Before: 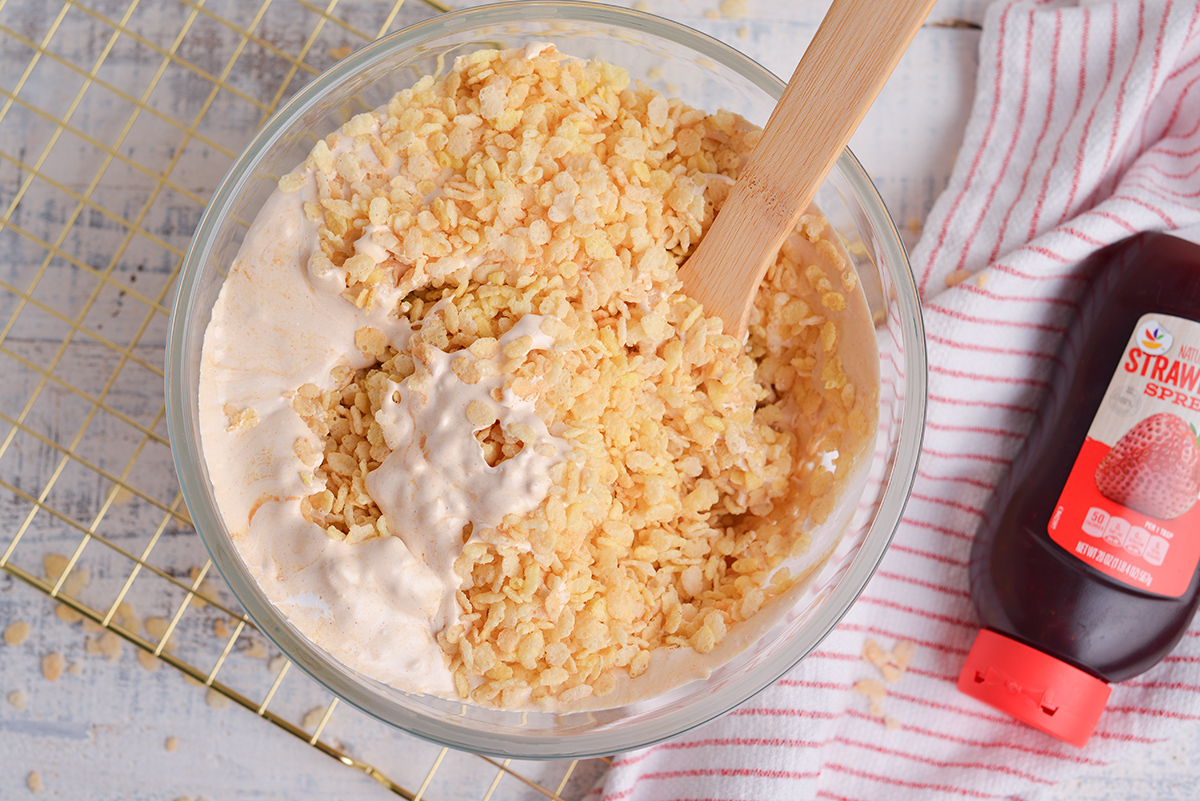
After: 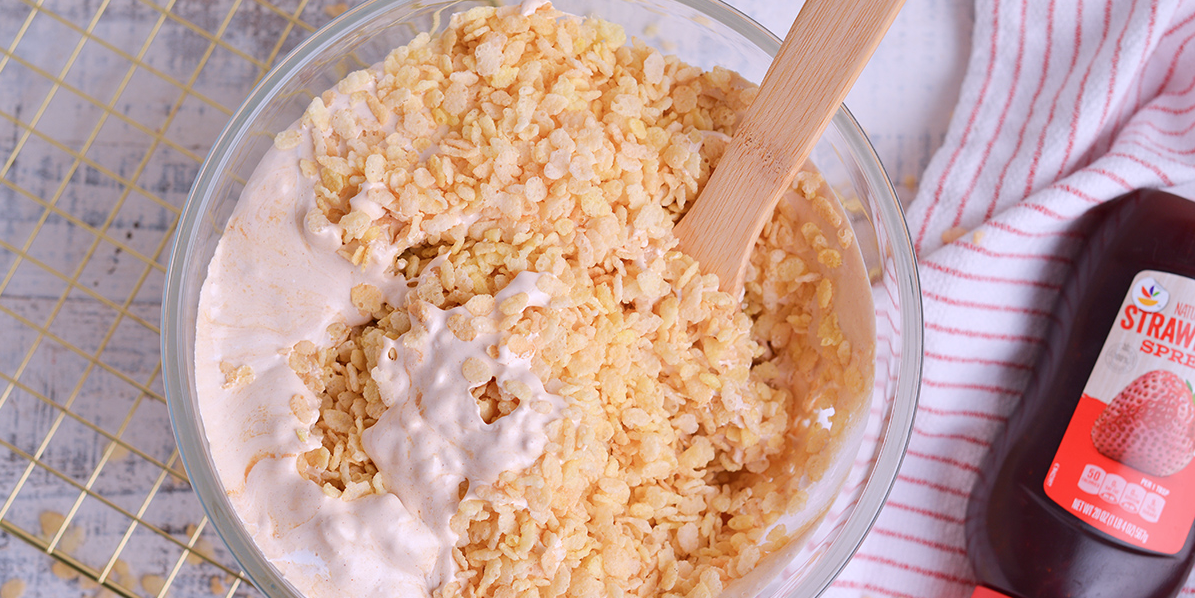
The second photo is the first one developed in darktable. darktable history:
white balance: red 1.004, blue 1.096
contrast brightness saturation: saturation -0.05
crop: left 0.387%, top 5.469%, bottom 19.809%
